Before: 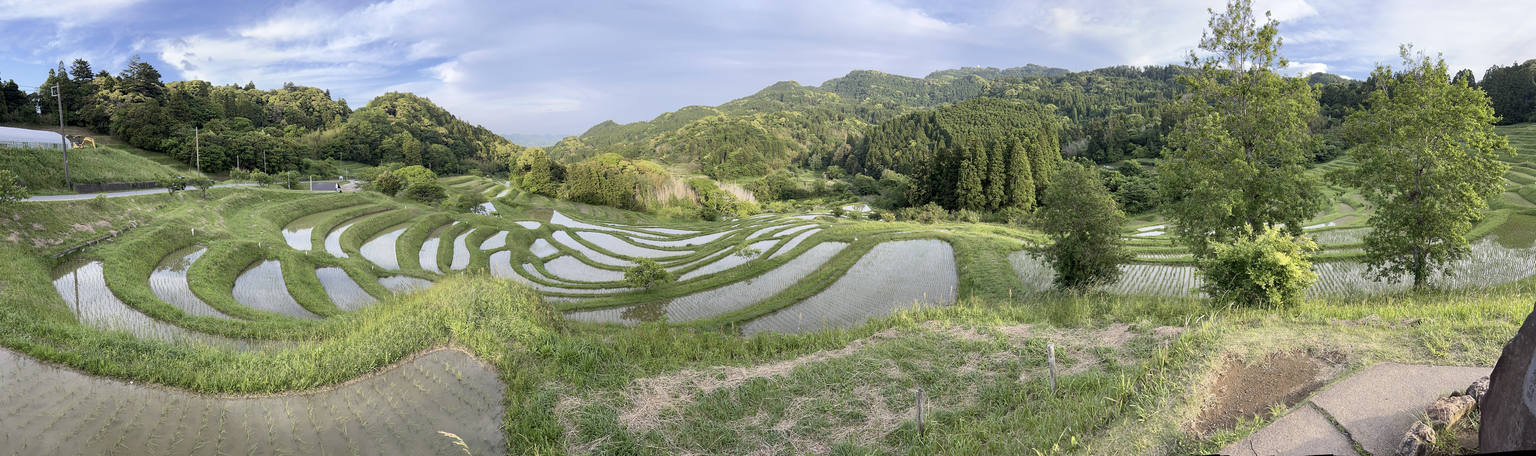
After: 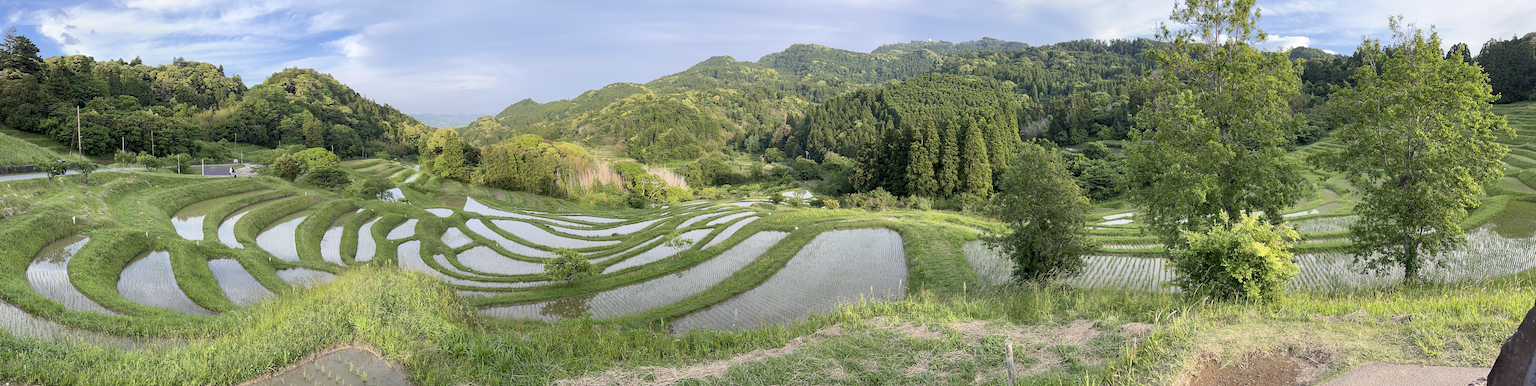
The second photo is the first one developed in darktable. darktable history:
crop: left 8.155%, top 6.611%, bottom 15.385%
